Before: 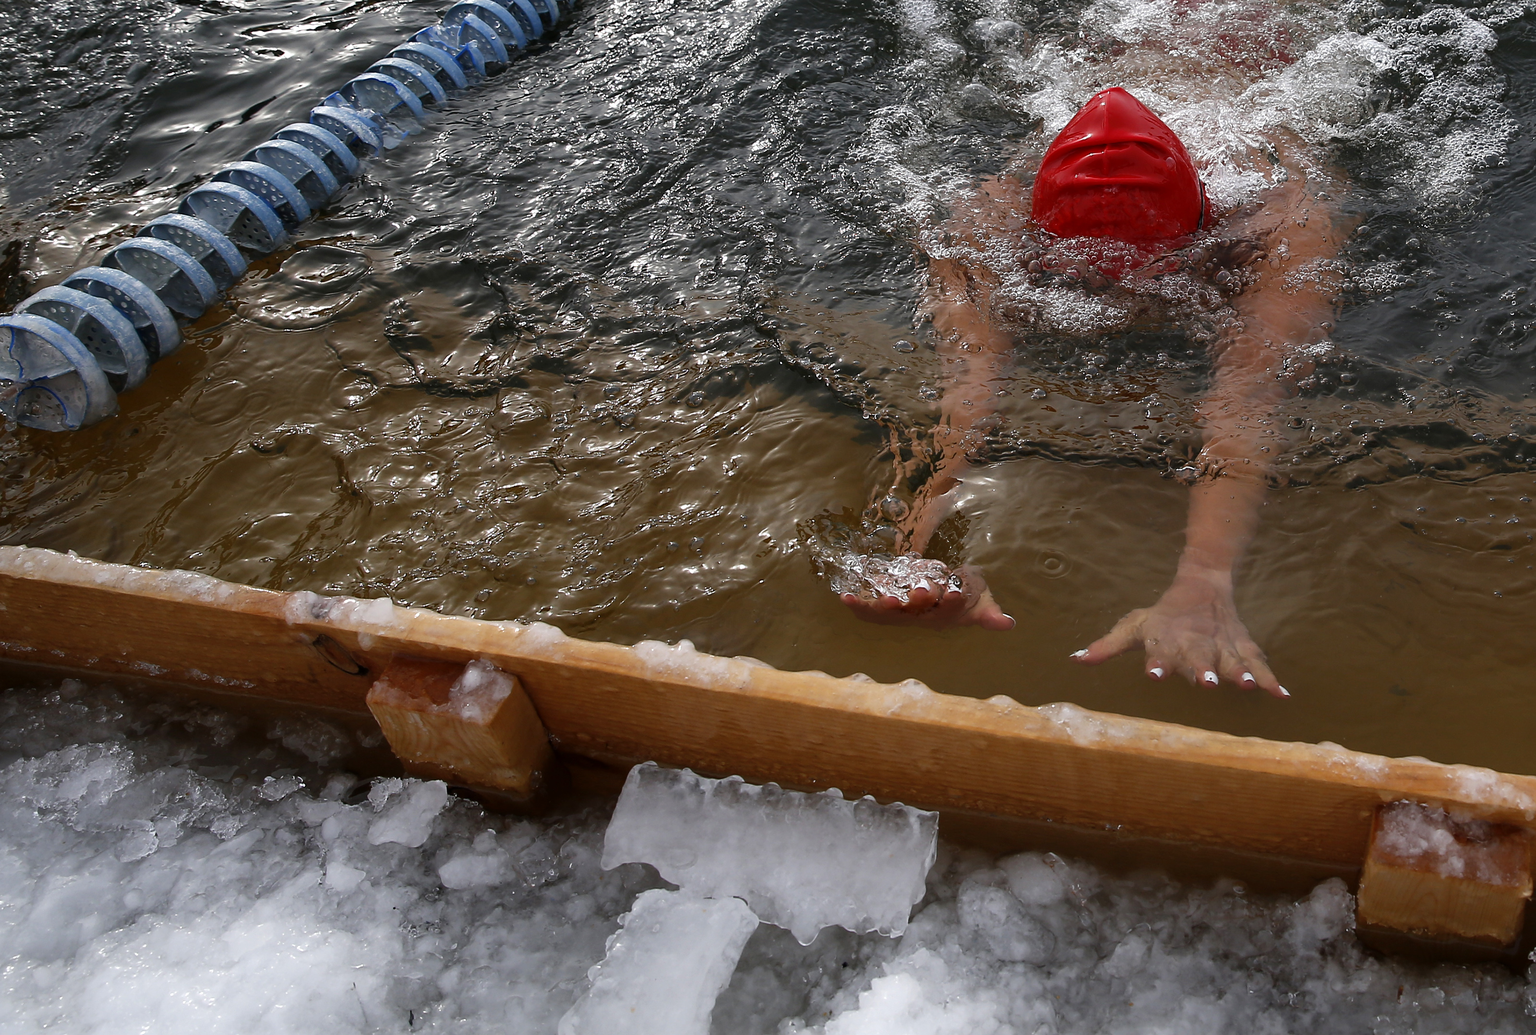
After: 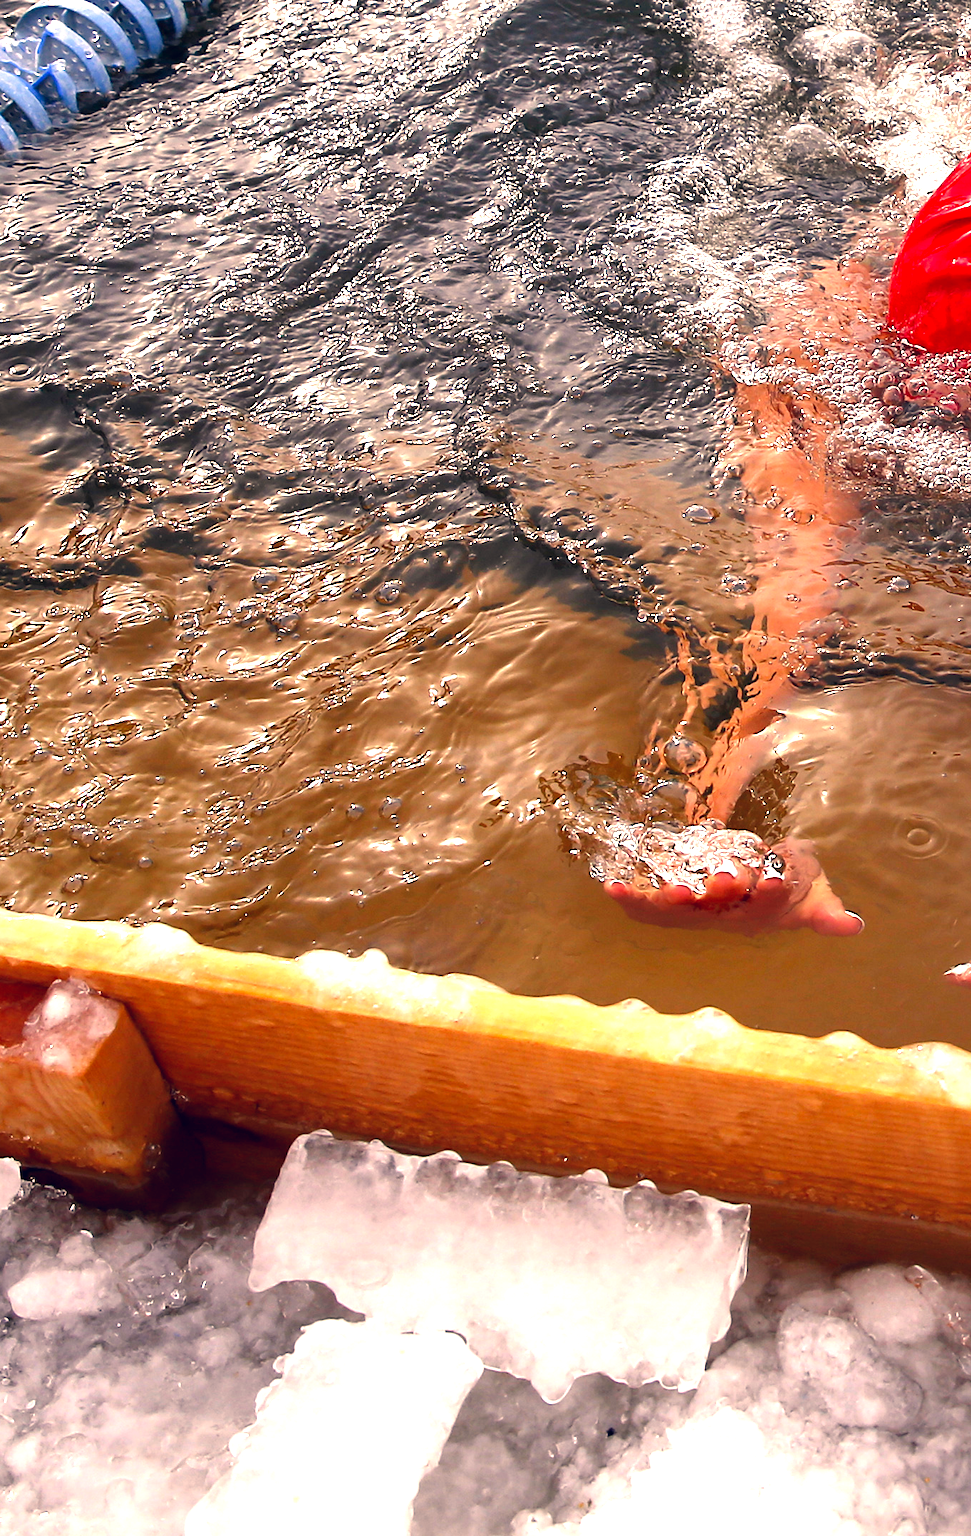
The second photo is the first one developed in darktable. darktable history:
exposure: black level correction 0, exposure 1.707 EV, compensate highlight preservation false
color correction: highlights a* 20.01, highlights b* 26.82, shadows a* 3.39, shadows b* -17.49, saturation 0.746
contrast brightness saturation: brightness -0.02, saturation 0.348
crop: left 28.224%, right 29.172%
